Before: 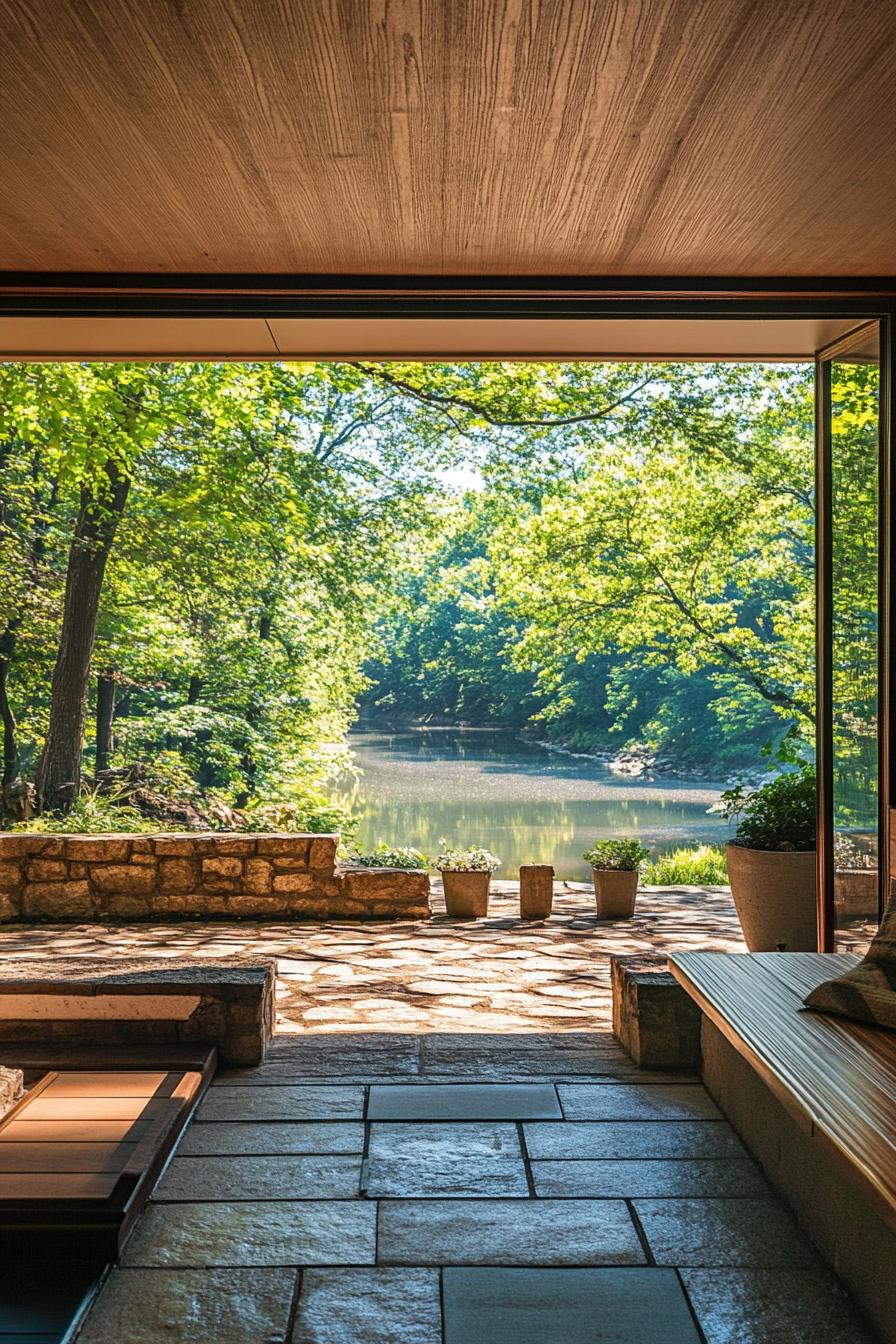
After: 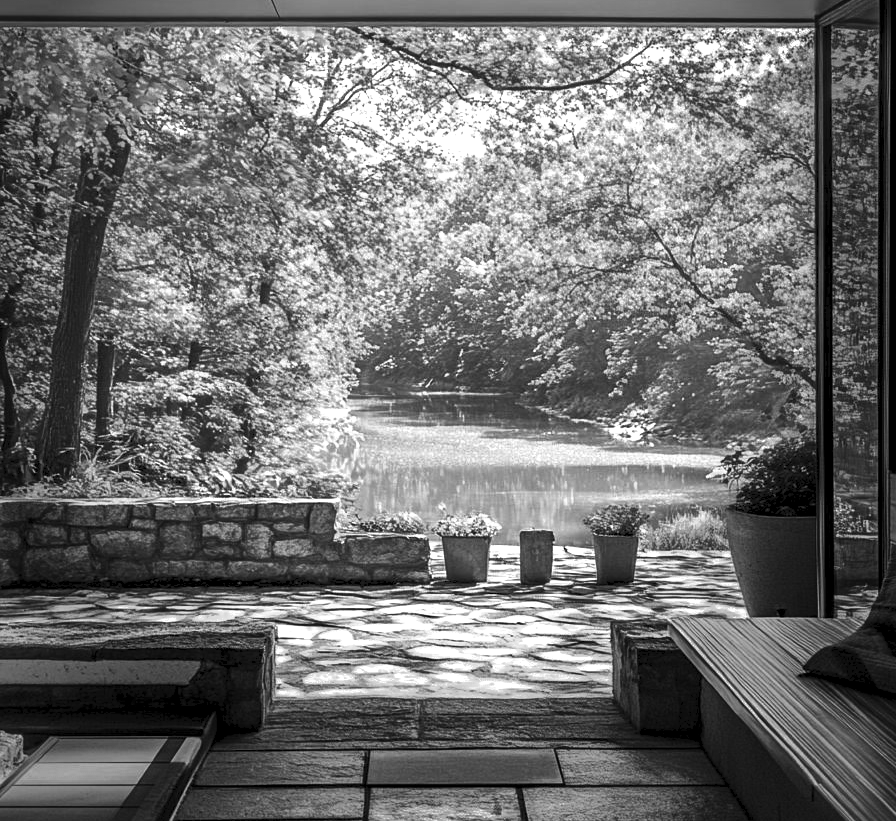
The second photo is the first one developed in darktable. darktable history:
color balance rgb: power › luminance -9.195%, perceptual saturation grading › global saturation 0.448%
color zones: curves: ch0 [(0, 0.613) (0.01, 0.613) (0.245, 0.448) (0.498, 0.529) (0.642, 0.665) (0.879, 0.777) (0.99, 0.613)]; ch1 [(0, 0) (0.143, 0) (0.286, 0) (0.429, 0) (0.571, 0) (0.714, 0) (0.857, 0)]
exposure: black level correction 0.007, exposure 0.1 EV, compensate highlight preservation false
vignetting: fall-off start 67.99%, fall-off radius 30.38%, brightness -0.564, saturation 0.003, center (-0.067, -0.308), width/height ratio 0.986, shape 0.854
tone curve: curves: ch0 [(0, 0) (0.003, 0.08) (0.011, 0.088) (0.025, 0.104) (0.044, 0.122) (0.069, 0.141) (0.1, 0.161) (0.136, 0.181) (0.177, 0.209) (0.224, 0.246) (0.277, 0.293) (0.335, 0.343) (0.399, 0.399) (0.468, 0.464) (0.543, 0.54) (0.623, 0.616) (0.709, 0.694) (0.801, 0.757) (0.898, 0.821) (1, 1)], preserve colors none
crop and rotate: top 24.942%, bottom 13.942%
color correction: highlights a* 15.2, highlights b* -24.84
